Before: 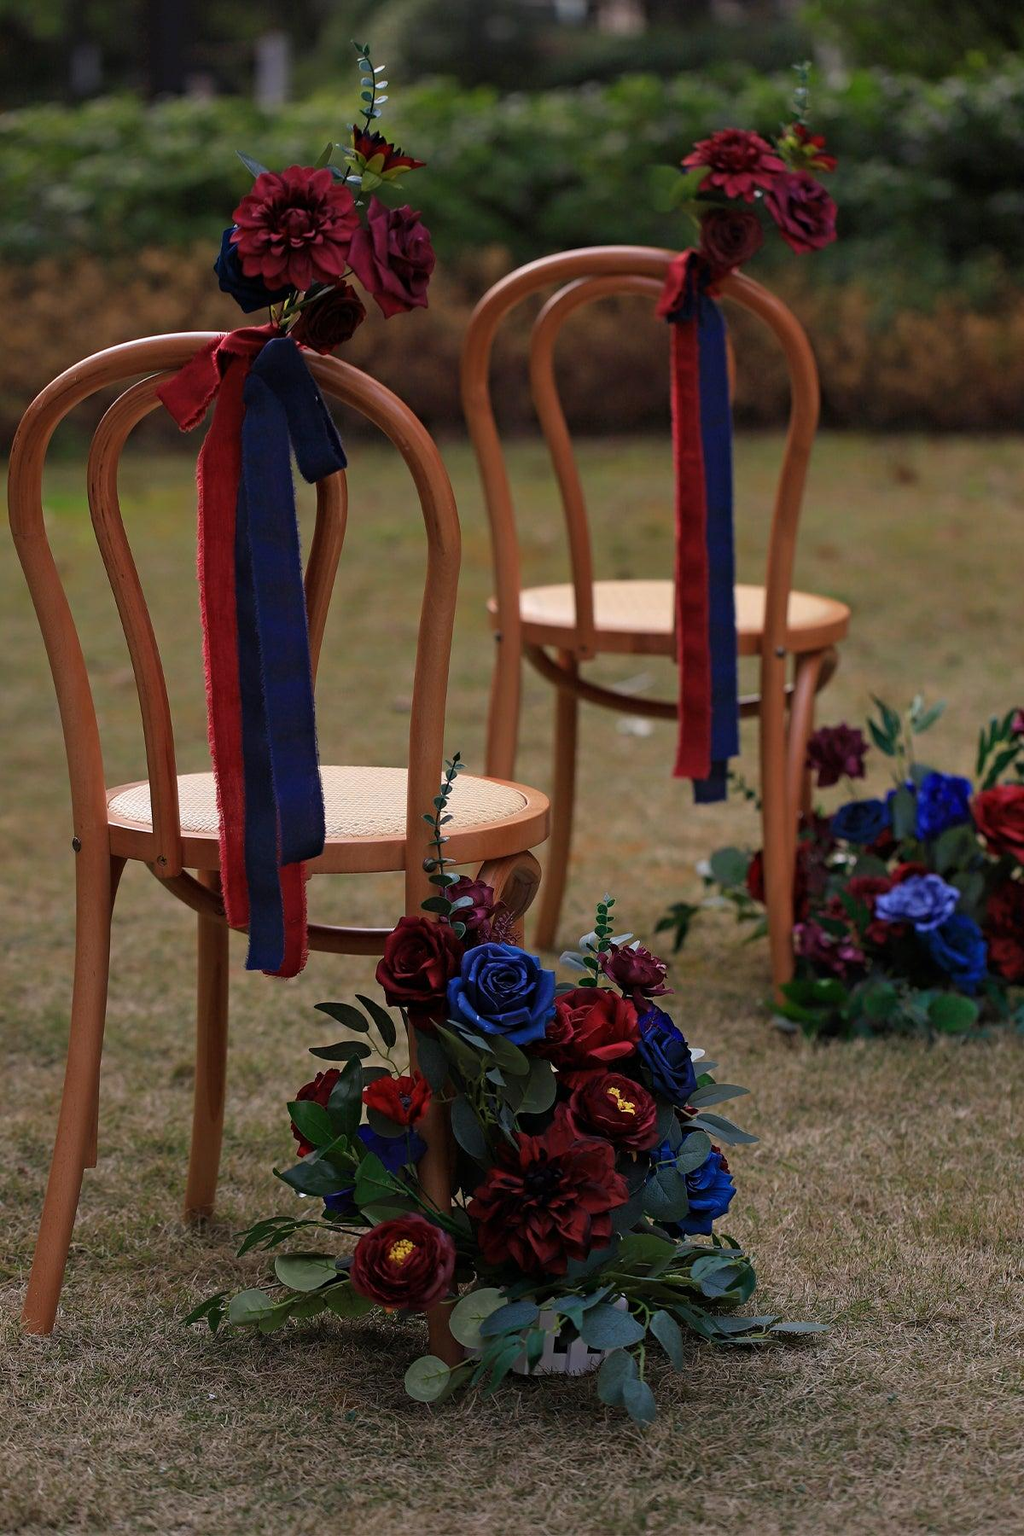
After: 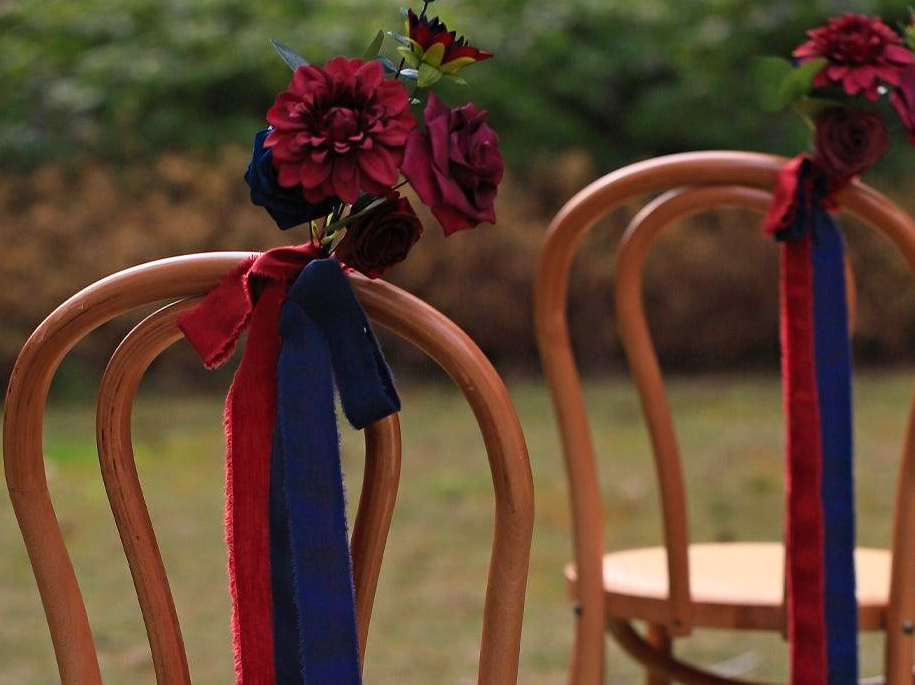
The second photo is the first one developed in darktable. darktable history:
bloom: size 9%, threshold 100%, strength 7%
crop: left 0.579%, top 7.627%, right 23.167%, bottom 54.275%
contrast brightness saturation: contrast 0.2, brightness 0.15, saturation 0.14
